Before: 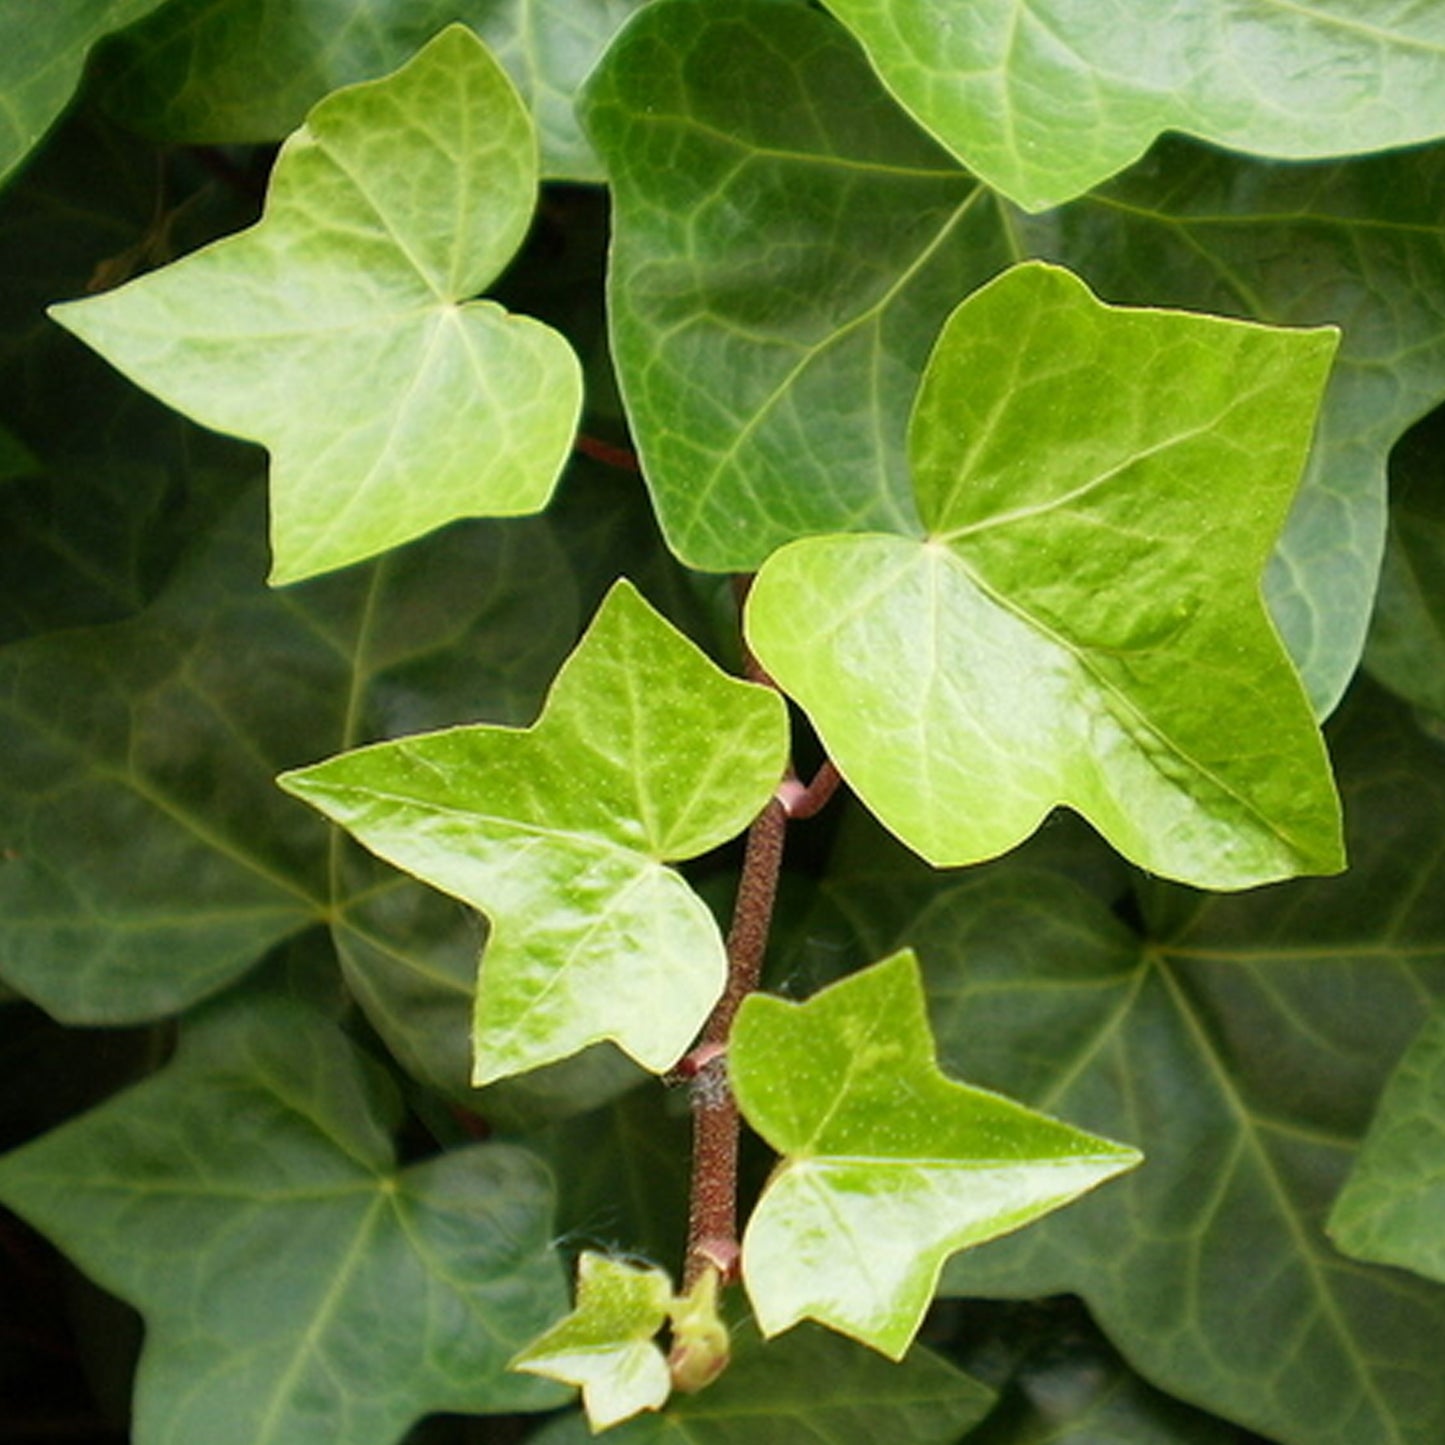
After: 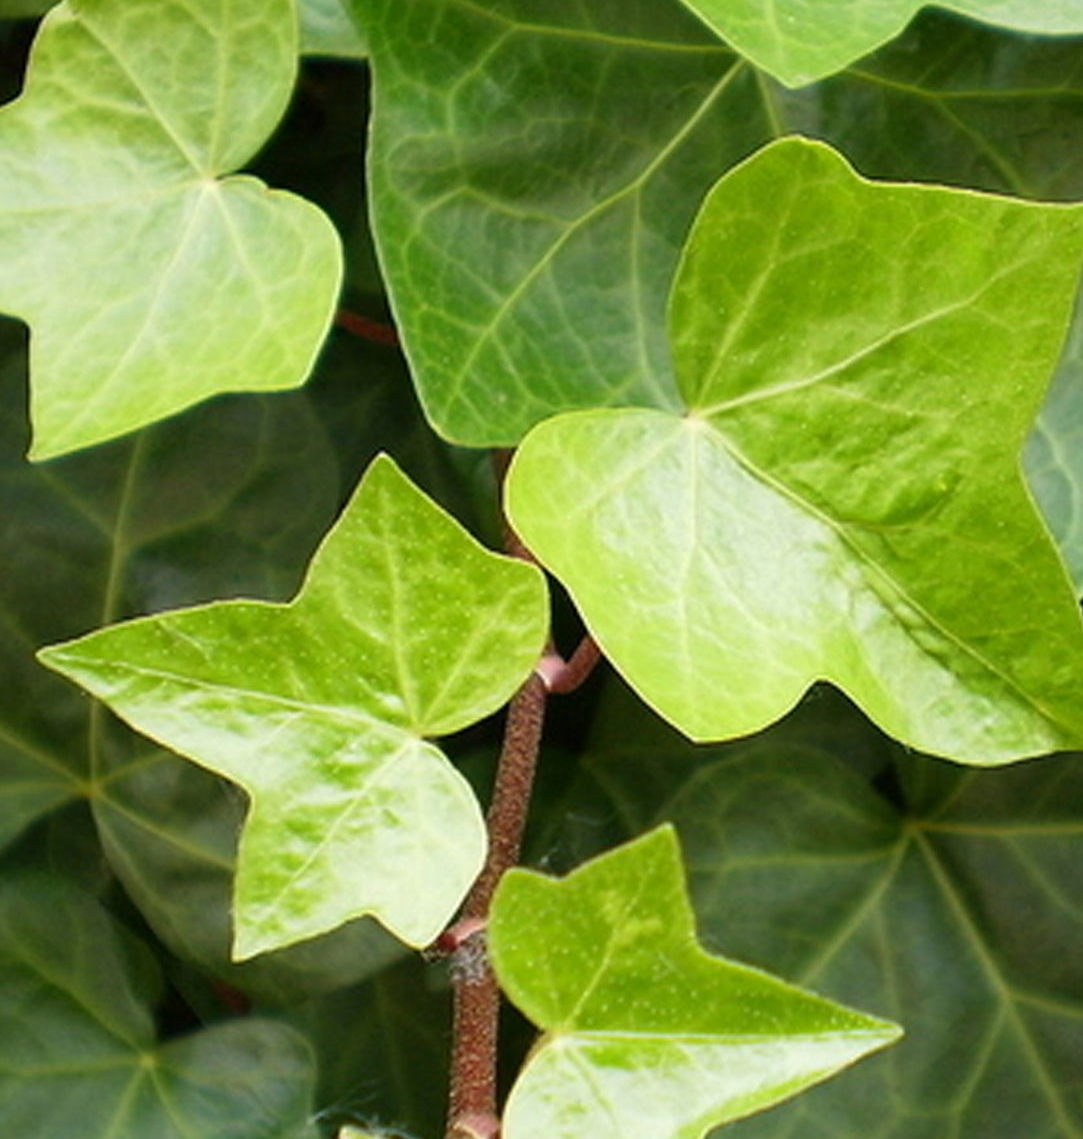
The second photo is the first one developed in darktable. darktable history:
crop: left 16.676%, top 8.662%, right 8.331%, bottom 12.47%
